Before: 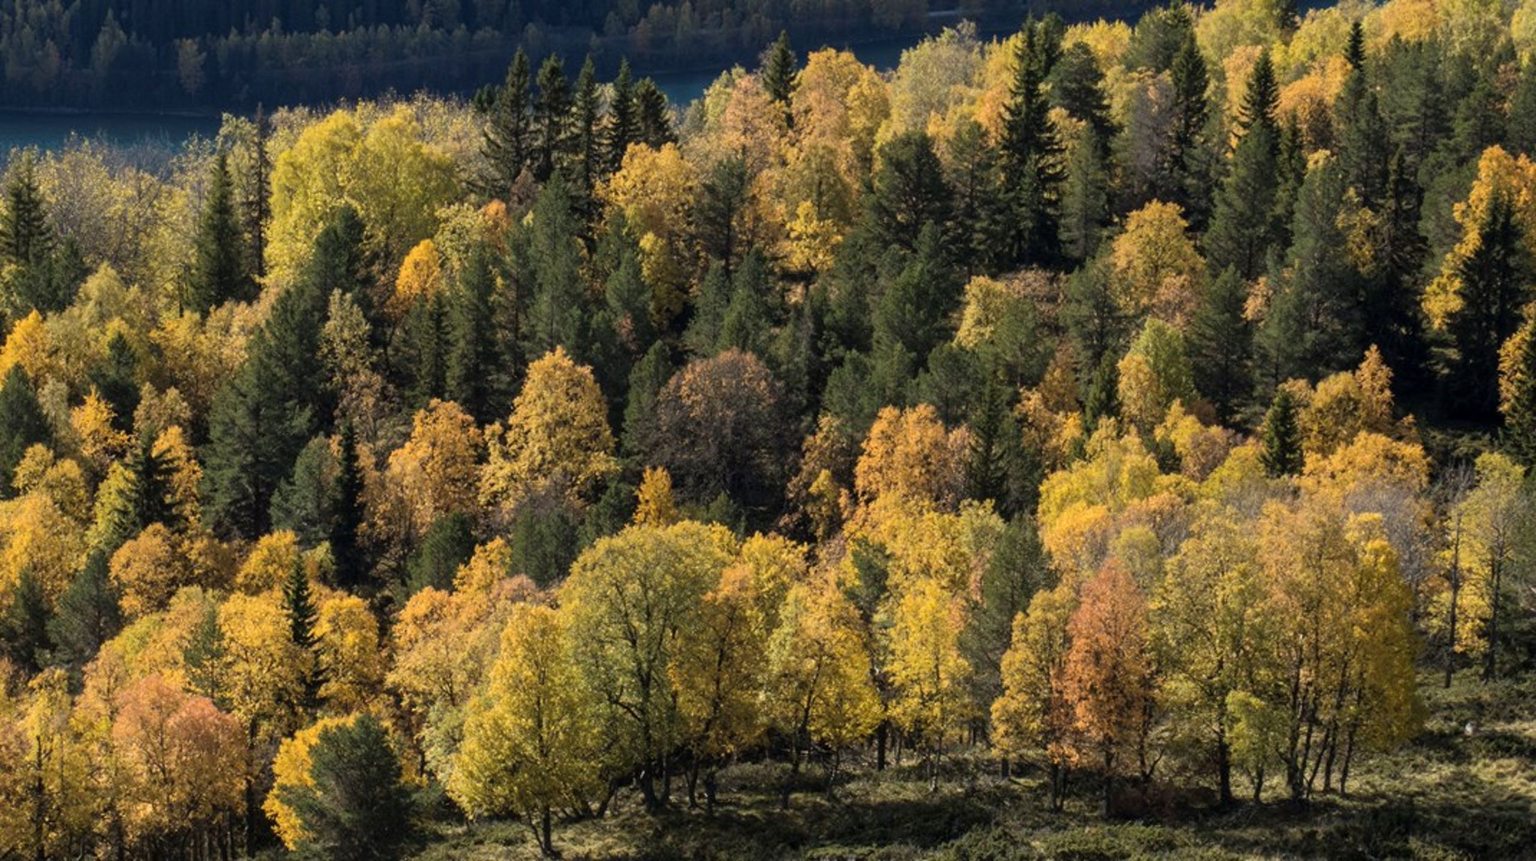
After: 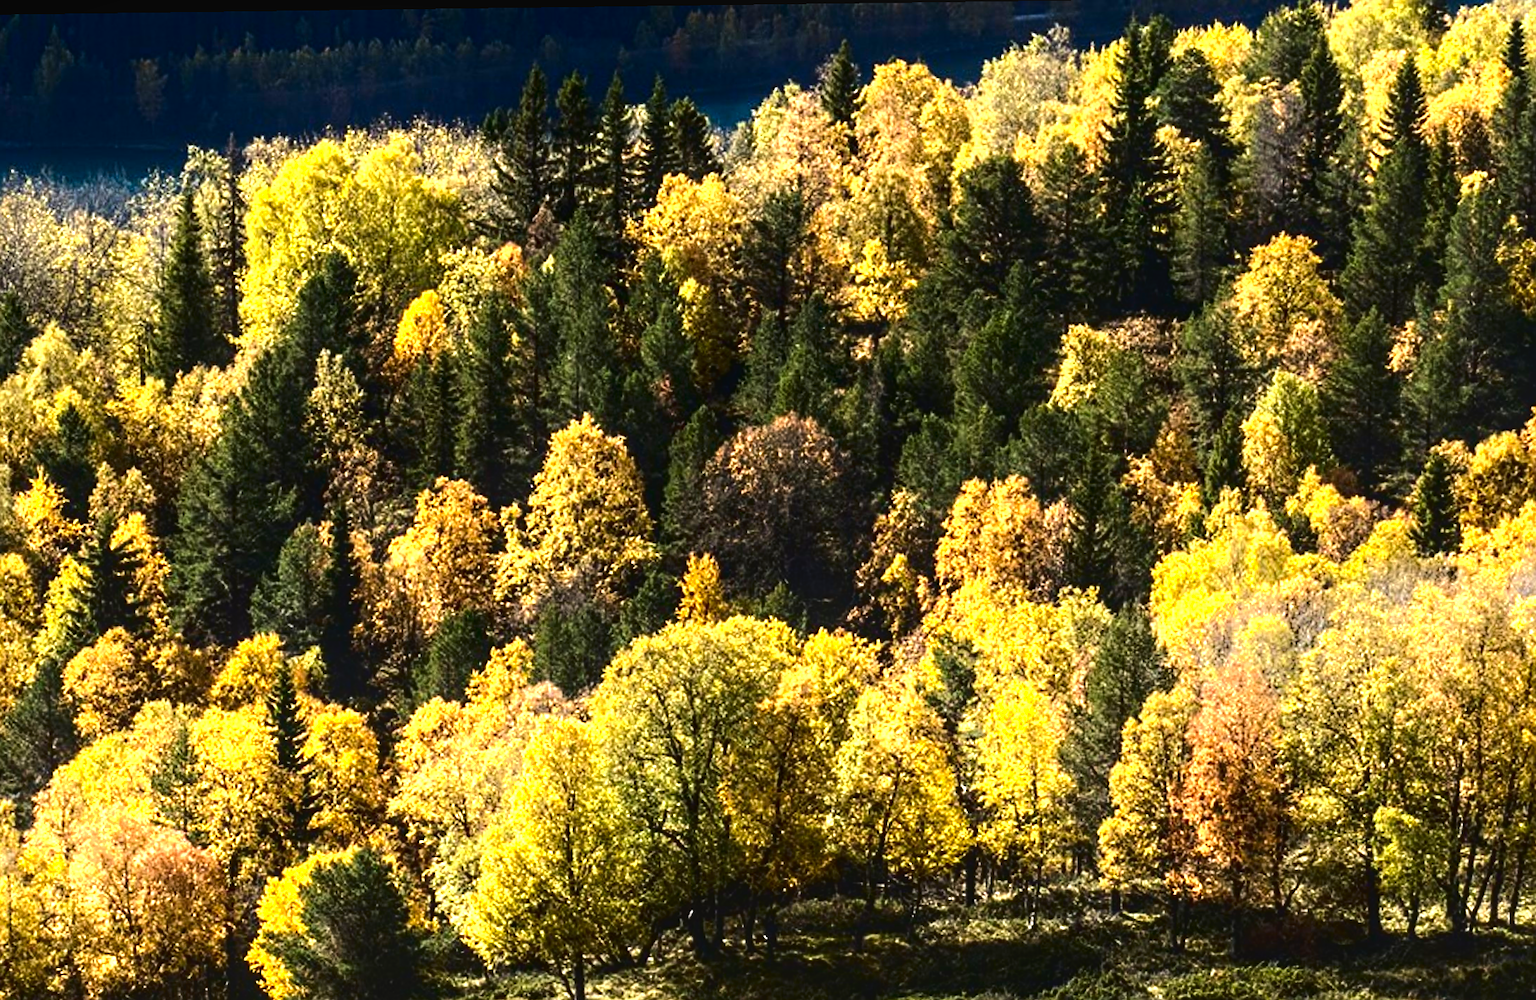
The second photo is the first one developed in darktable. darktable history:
exposure: black level correction 0.001, exposure 0.965 EV, compensate highlight preservation false
local contrast: detail 110%
crop and rotate: angle 0.761°, left 4.135%, top 0.774%, right 11.197%, bottom 2.367%
contrast brightness saturation: contrast 0.097, brightness -0.266, saturation 0.149
shadows and highlights: shadows -41.43, highlights 63.94, soften with gaussian
tone equalizer: -8 EV -0.732 EV, -7 EV -0.71 EV, -6 EV -0.56 EV, -5 EV -0.423 EV, -3 EV 0.384 EV, -2 EV 0.6 EV, -1 EV 0.675 EV, +0 EV 0.729 EV, edges refinement/feathering 500, mask exposure compensation -1.57 EV, preserve details no
sharpen: on, module defaults
